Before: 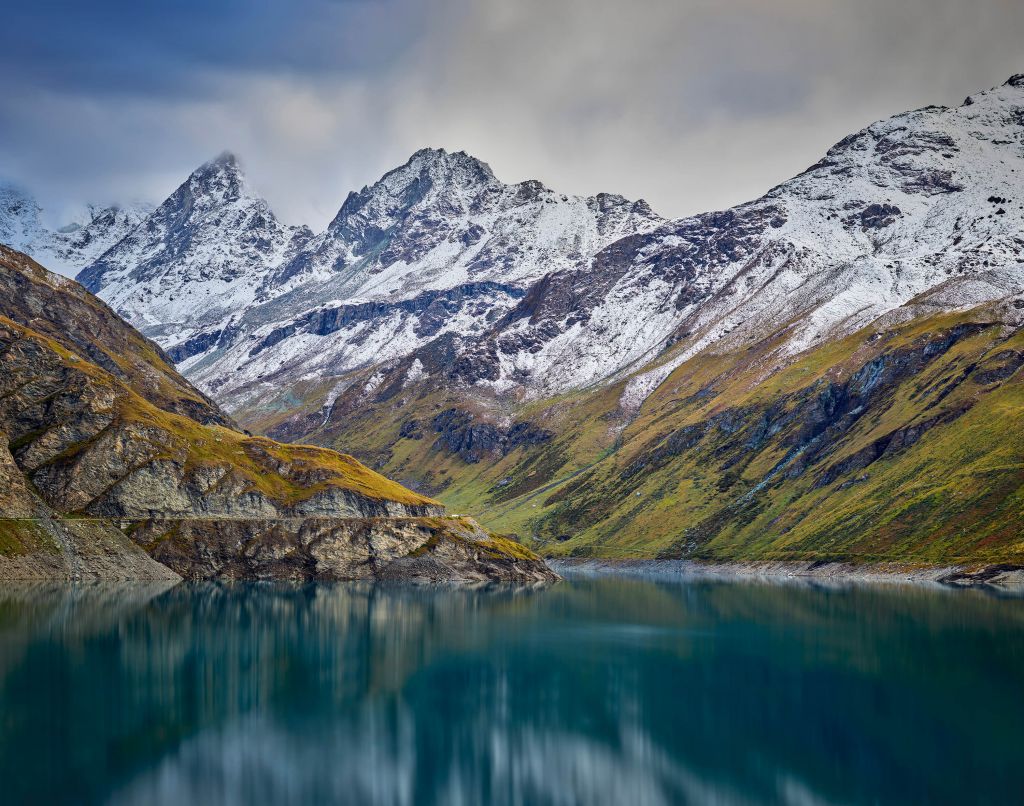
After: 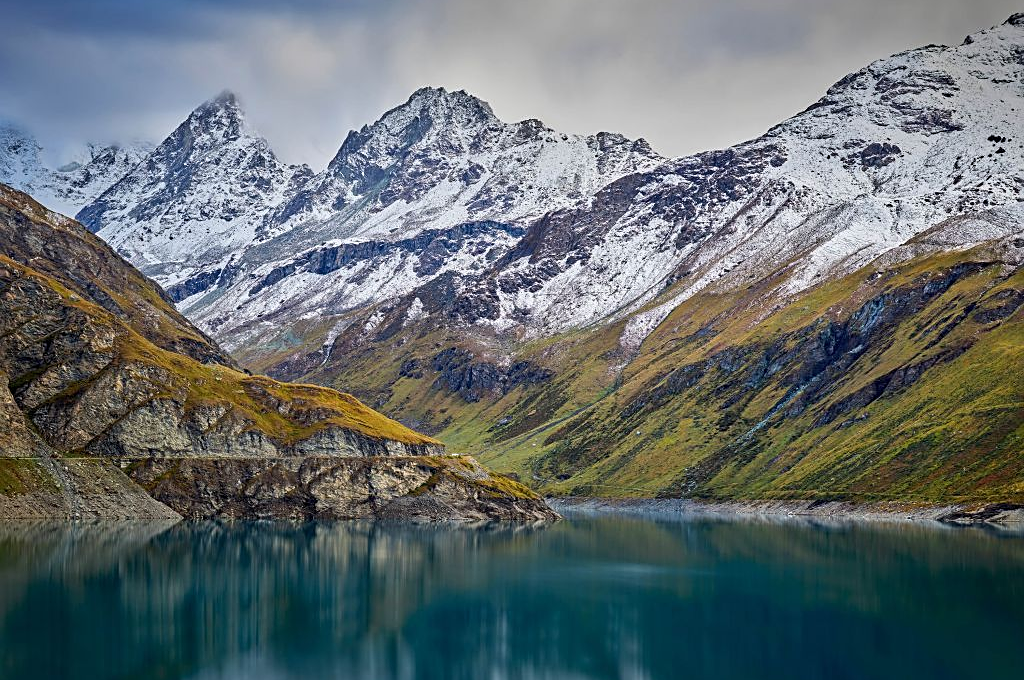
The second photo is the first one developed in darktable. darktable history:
crop: top 7.62%, bottom 7.987%
sharpen: on, module defaults
